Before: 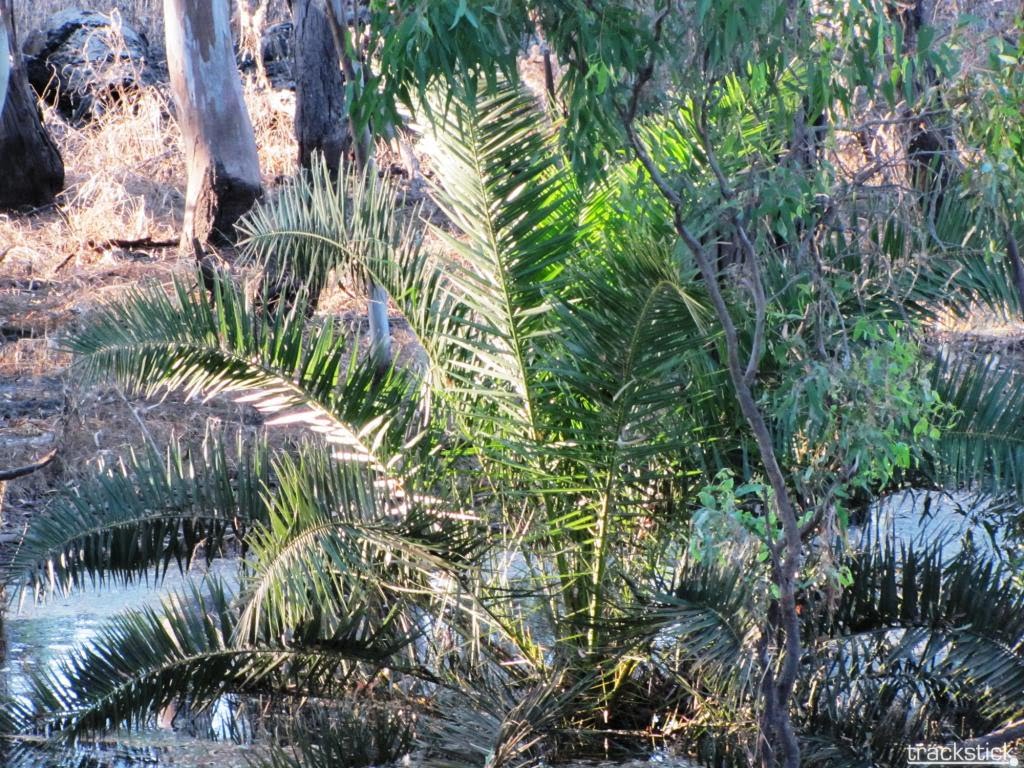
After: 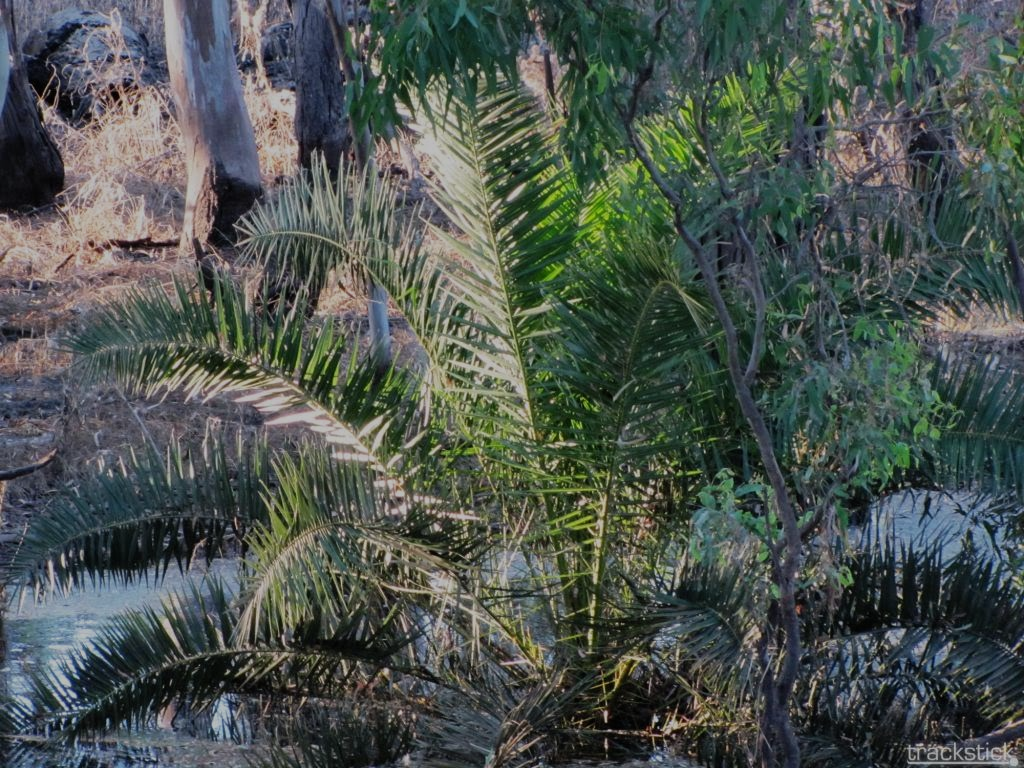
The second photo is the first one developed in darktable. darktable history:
exposure: exposure -1 EV, compensate highlight preservation false
